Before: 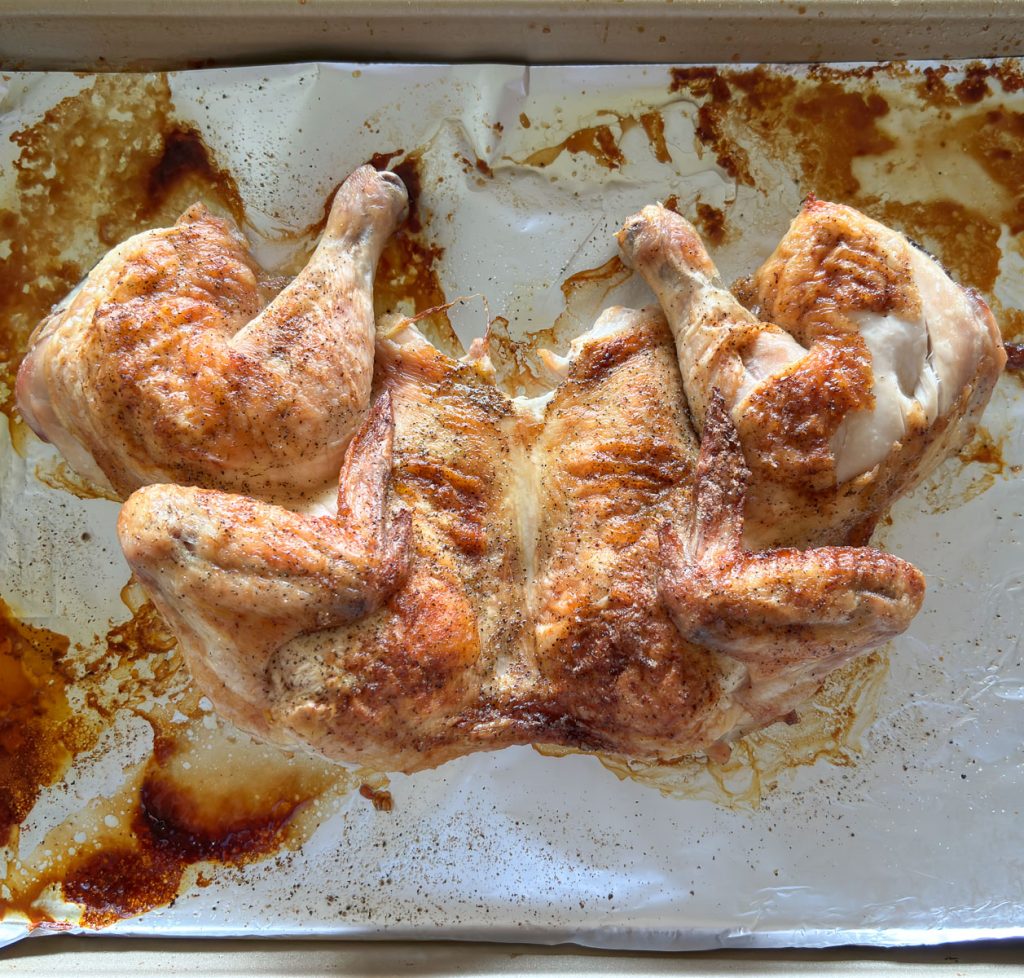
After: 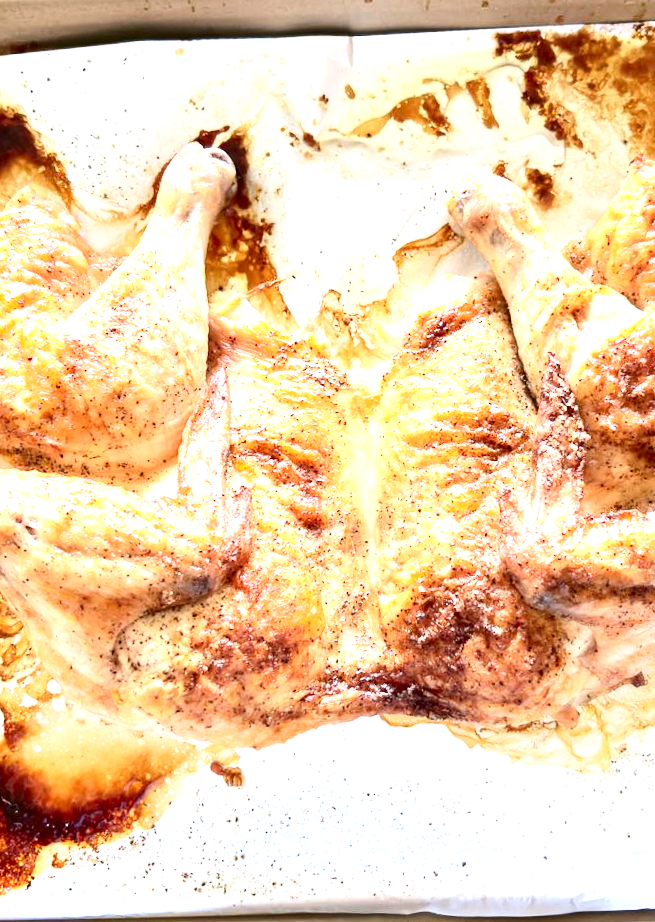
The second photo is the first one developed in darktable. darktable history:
exposure: black level correction 0.001, exposure 1.735 EV, compensate highlight preservation false
rotate and perspective: rotation -2.12°, lens shift (vertical) 0.009, lens shift (horizontal) -0.008, automatic cropping original format, crop left 0.036, crop right 0.964, crop top 0.05, crop bottom 0.959
white balance: red 1.004, blue 1.024
contrast brightness saturation: contrast 0.28
crop and rotate: left 14.385%, right 18.948%
tone equalizer: on, module defaults
color balance: lift [1, 0.998, 1.001, 1.002], gamma [1, 1.02, 1, 0.98], gain [1, 1.02, 1.003, 0.98]
